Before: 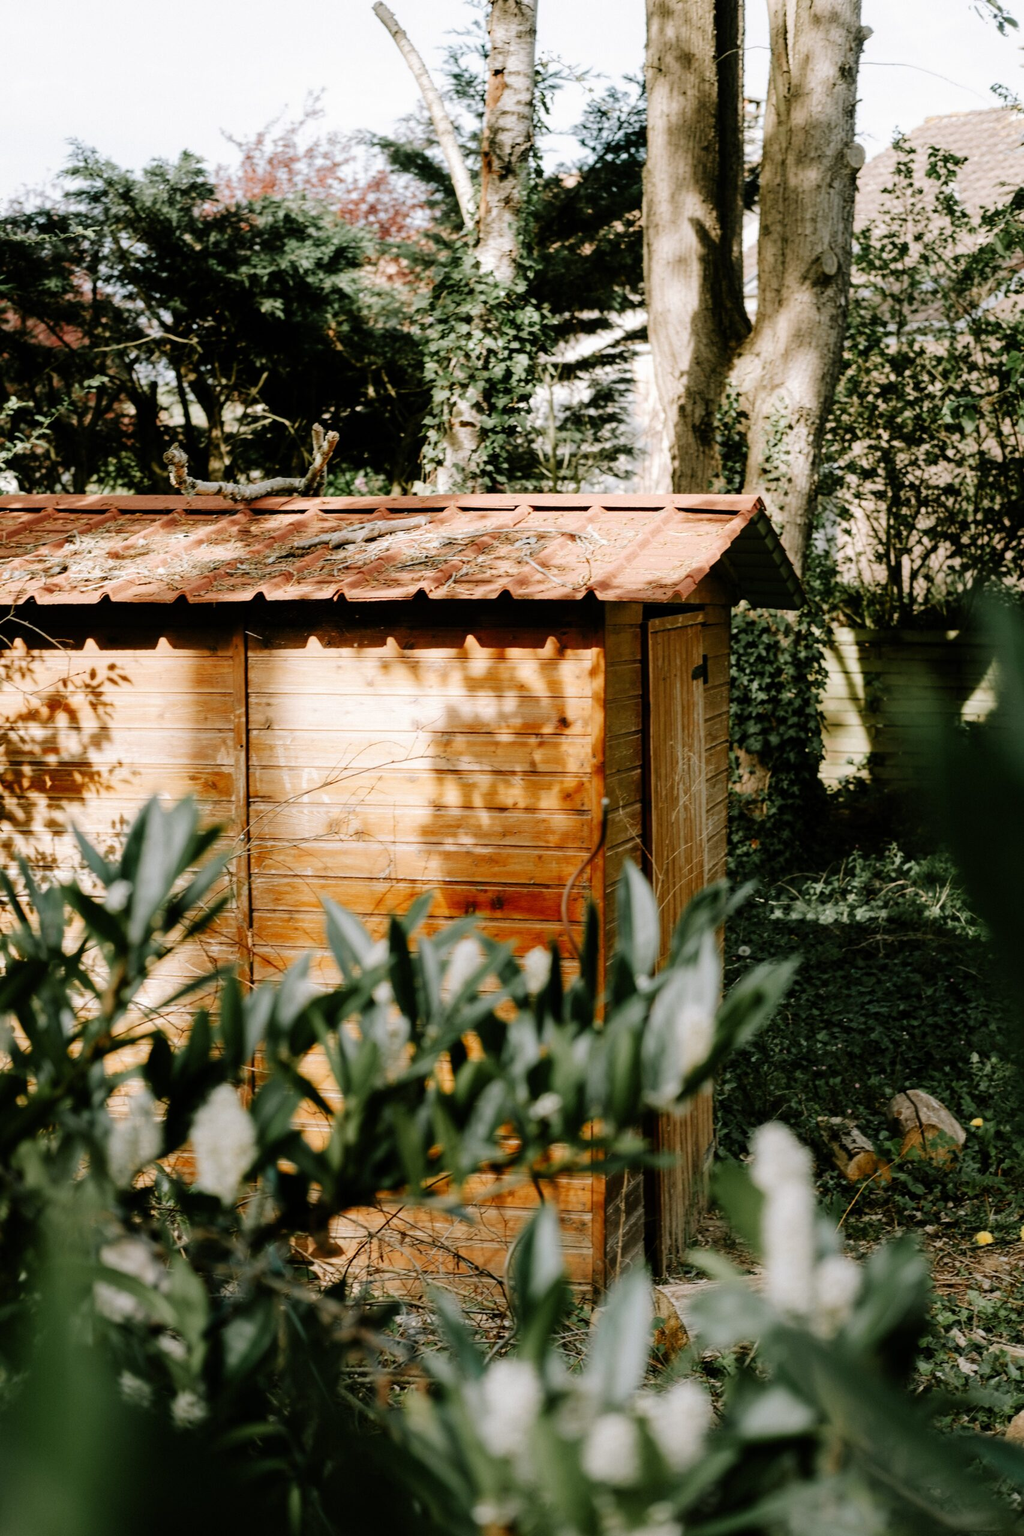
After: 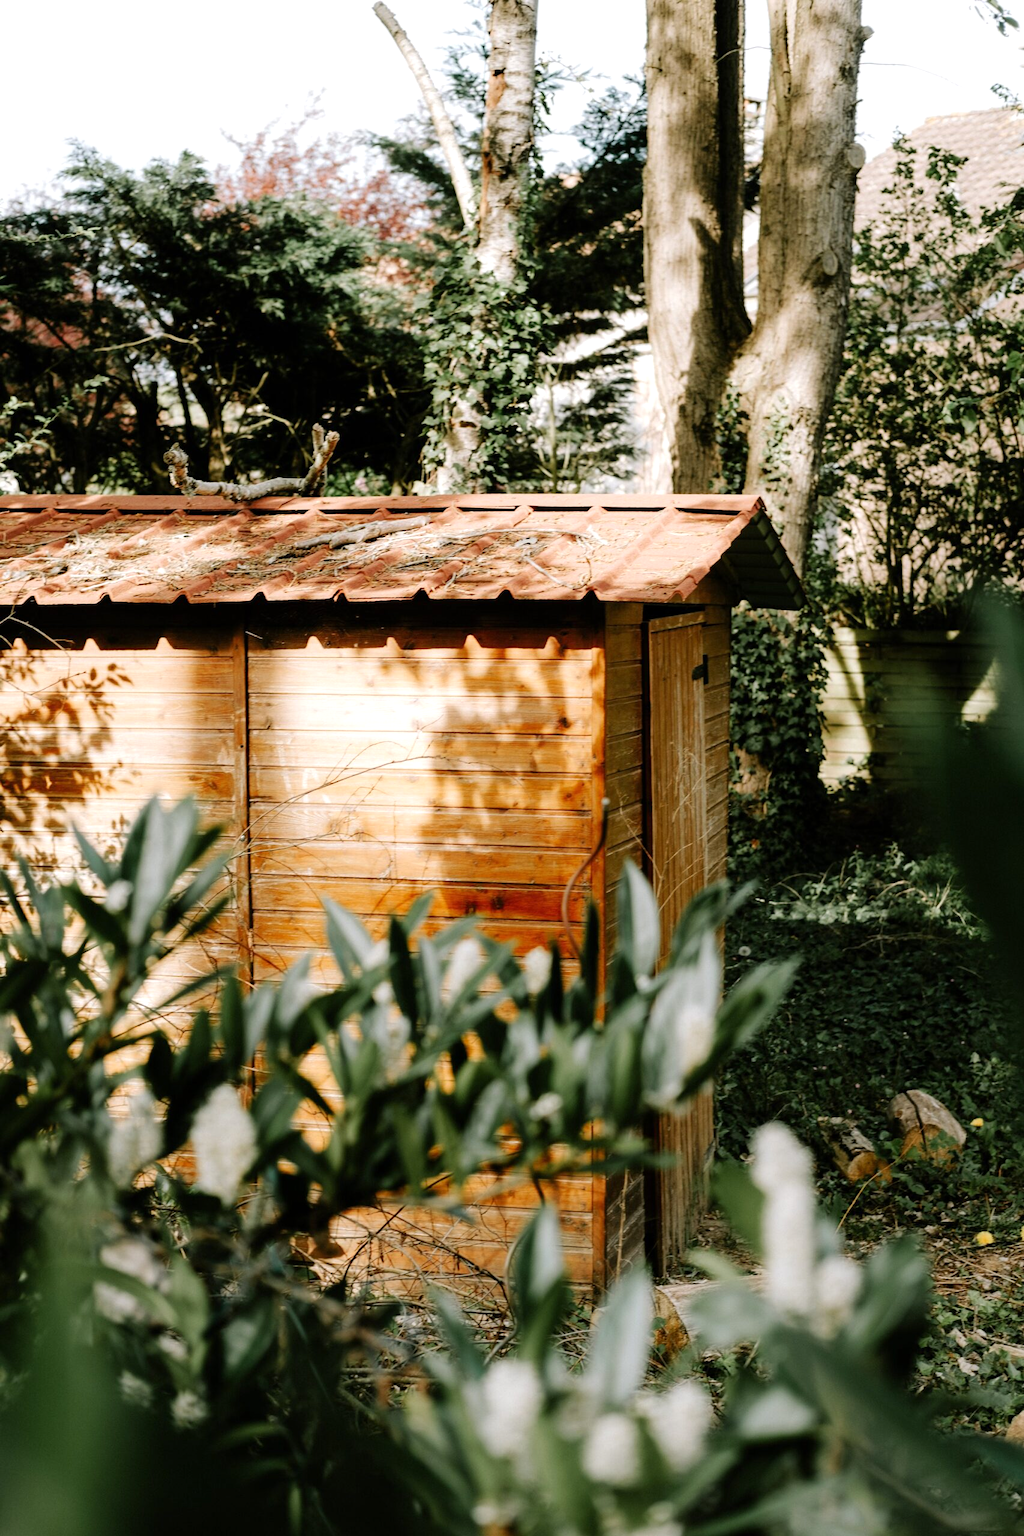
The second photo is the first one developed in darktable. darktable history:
exposure: exposure 0.2 EV, compensate highlight preservation false
tone curve: curves: ch0 [(0, 0) (0.003, 0.003) (0.011, 0.011) (0.025, 0.025) (0.044, 0.044) (0.069, 0.069) (0.1, 0.099) (0.136, 0.135) (0.177, 0.176) (0.224, 0.223) (0.277, 0.275) (0.335, 0.333) (0.399, 0.396) (0.468, 0.465) (0.543, 0.546) (0.623, 0.625) (0.709, 0.711) (0.801, 0.802) (0.898, 0.898) (1, 1)], preserve colors none
